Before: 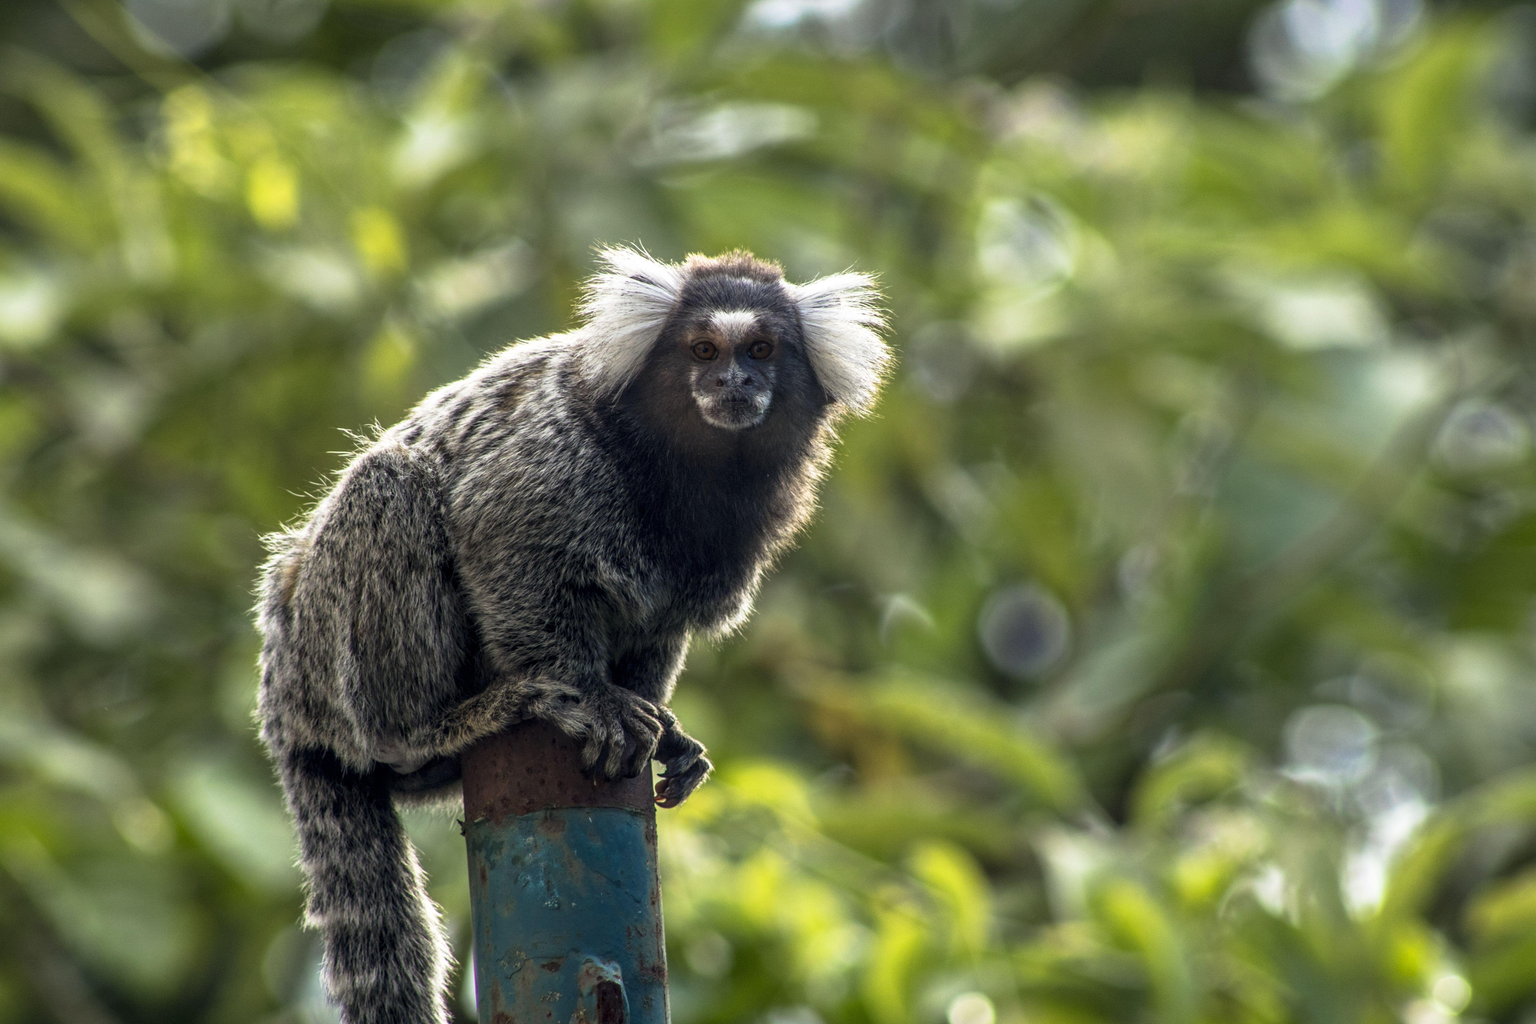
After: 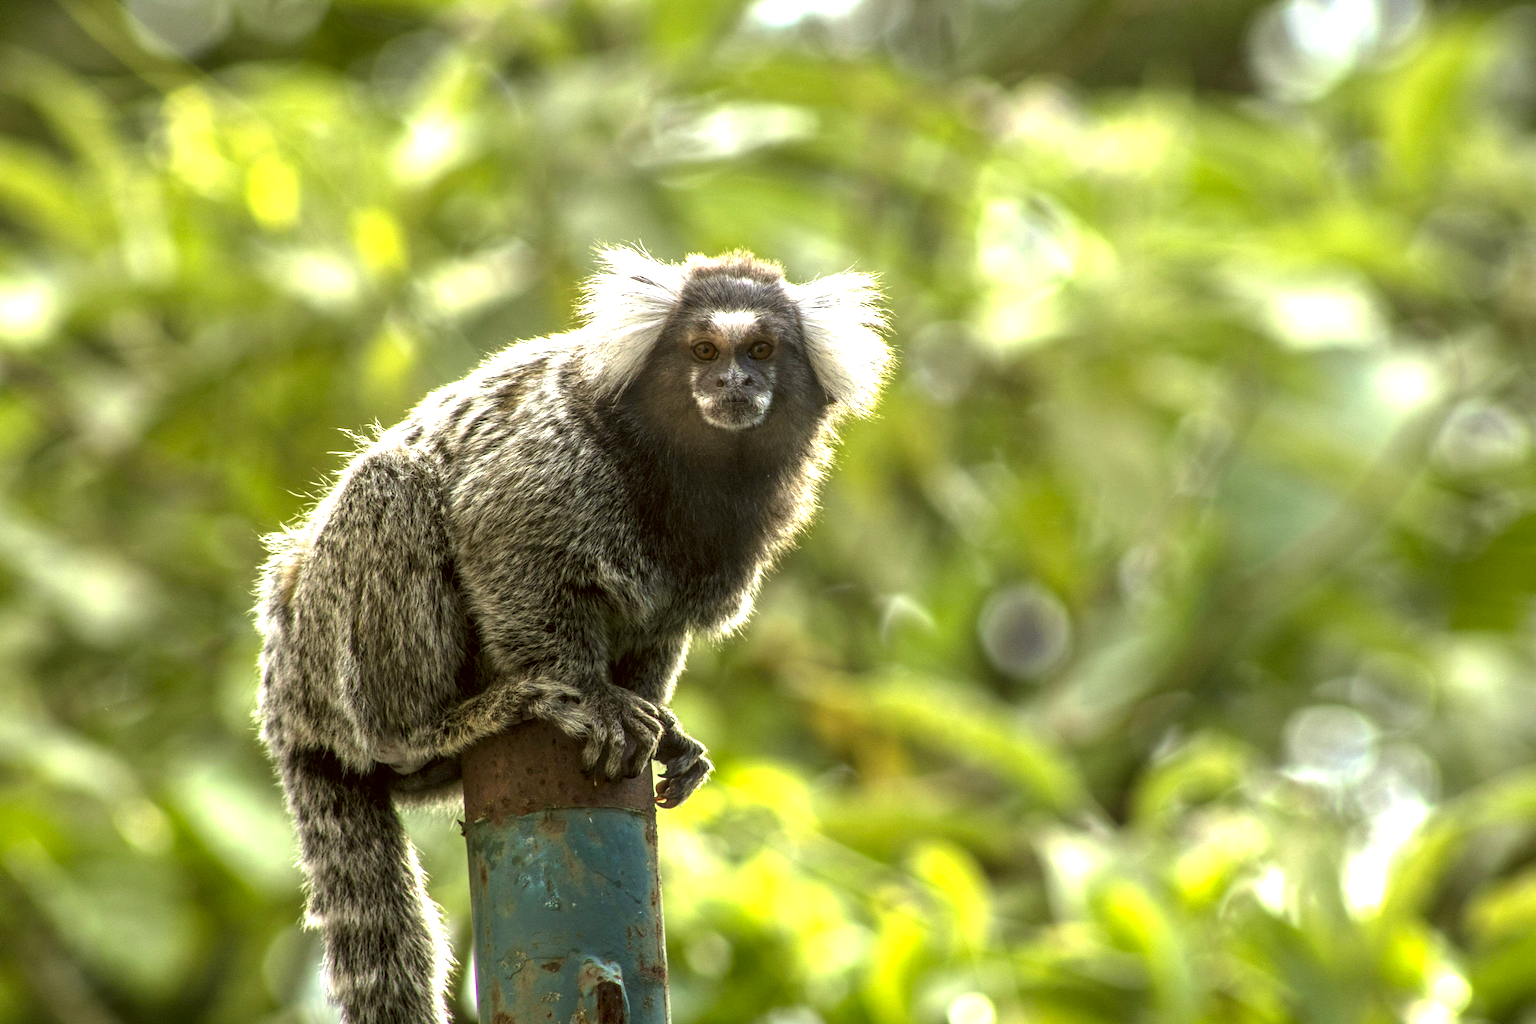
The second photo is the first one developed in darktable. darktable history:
color correction: highlights a* -1.34, highlights b* 10.08, shadows a* 0.469, shadows b* 18.84
exposure: exposure 1 EV, compensate highlight preservation false
